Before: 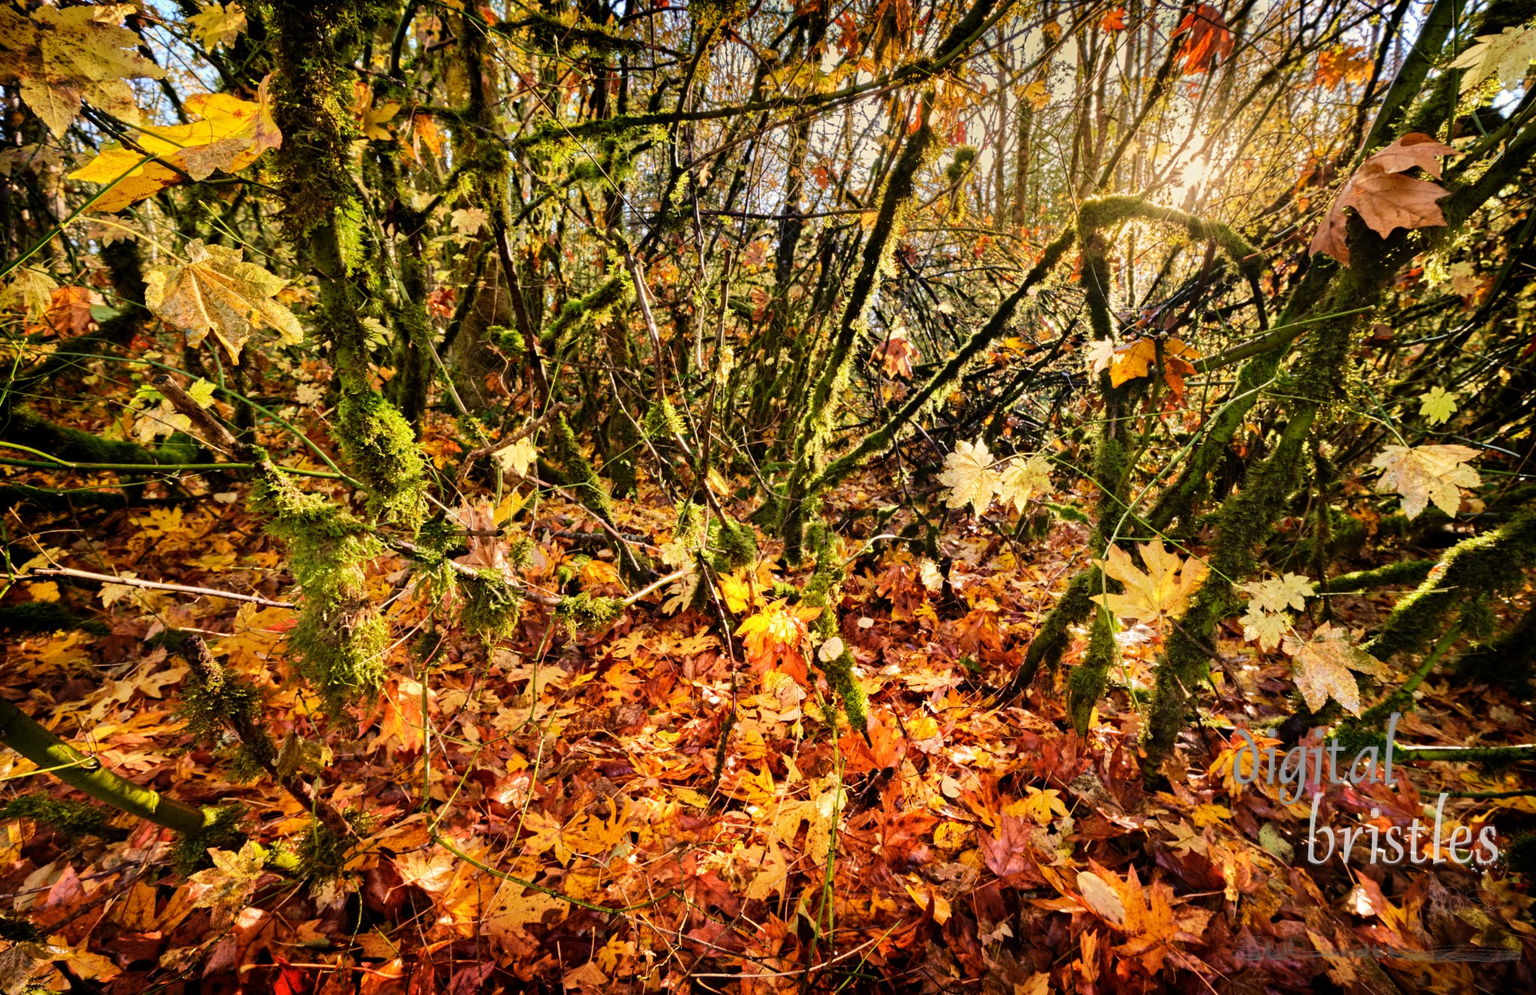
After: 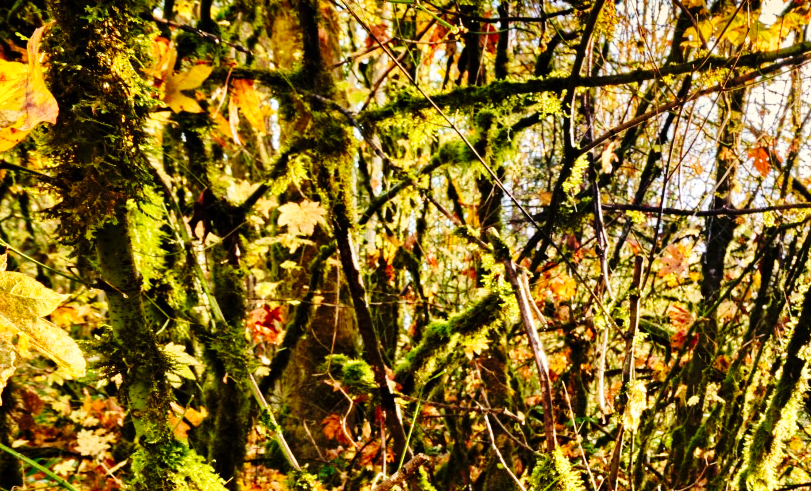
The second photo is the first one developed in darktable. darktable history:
crop: left 15.452%, top 5.459%, right 43.956%, bottom 56.62%
exposure: exposure 0.207 EV, compensate highlight preservation false
base curve: curves: ch0 [(0, 0) (0.036, 0.025) (0.121, 0.166) (0.206, 0.329) (0.605, 0.79) (1, 1)], preserve colors none
